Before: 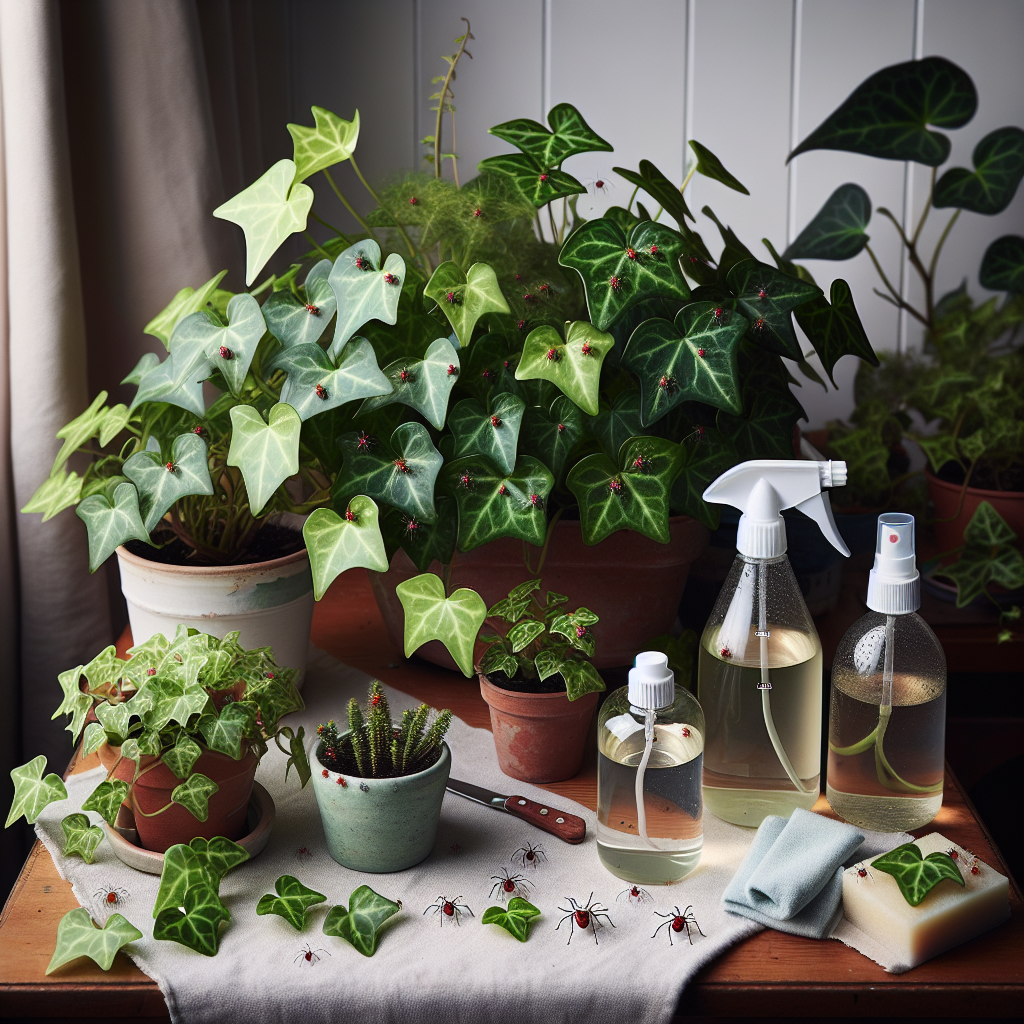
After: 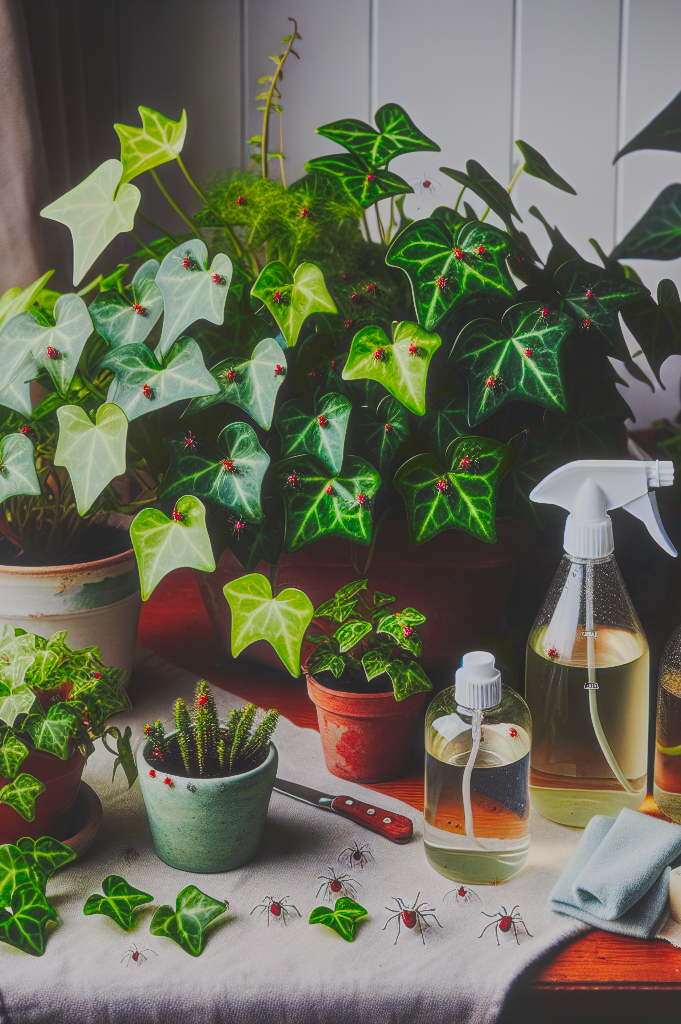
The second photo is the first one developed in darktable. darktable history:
crop: left 16.905%, right 16.549%
contrast brightness saturation: brightness -0.024, saturation 0.357
exposure: exposure -0.562 EV, compensate exposure bias true, compensate highlight preservation false
shadows and highlights: low approximation 0.01, soften with gaussian
haze removal: strength -0.04, compatibility mode true, adaptive false
tone curve: curves: ch0 [(0, 0) (0.003, 0.034) (0.011, 0.038) (0.025, 0.046) (0.044, 0.054) (0.069, 0.06) (0.1, 0.079) (0.136, 0.114) (0.177, 0.151) (0.224, 0.213) (0.277, 0.293) (0.335, 0.385) (0.399, 0.482) (0.468, 0.578) (0.543, 0.655) (0.623, 0.724) (0.709, 0.786) (0.801, 0.854) (0.898, 0.922) (1, 1)], preserve colors none
local contrast: highlights 71%, shadows 19%, midtone range 0.196
